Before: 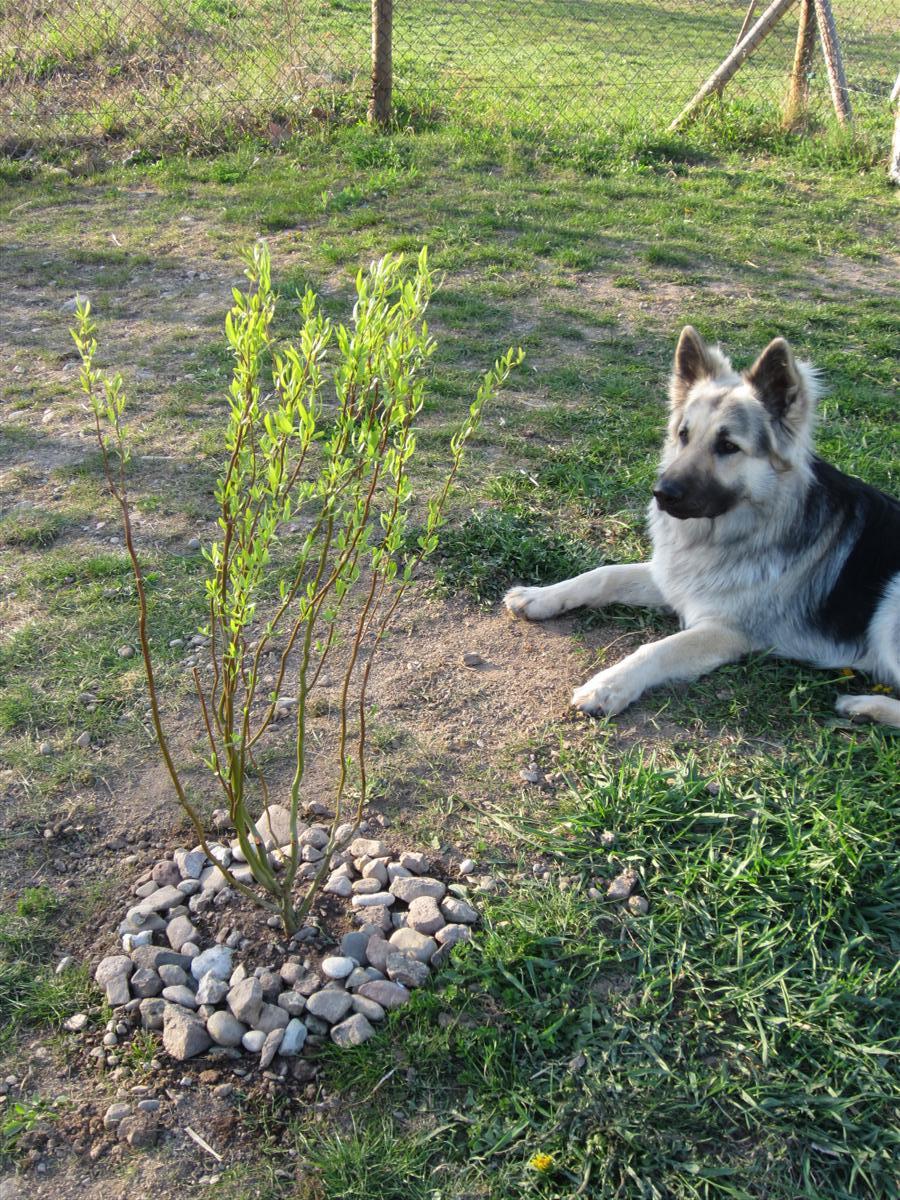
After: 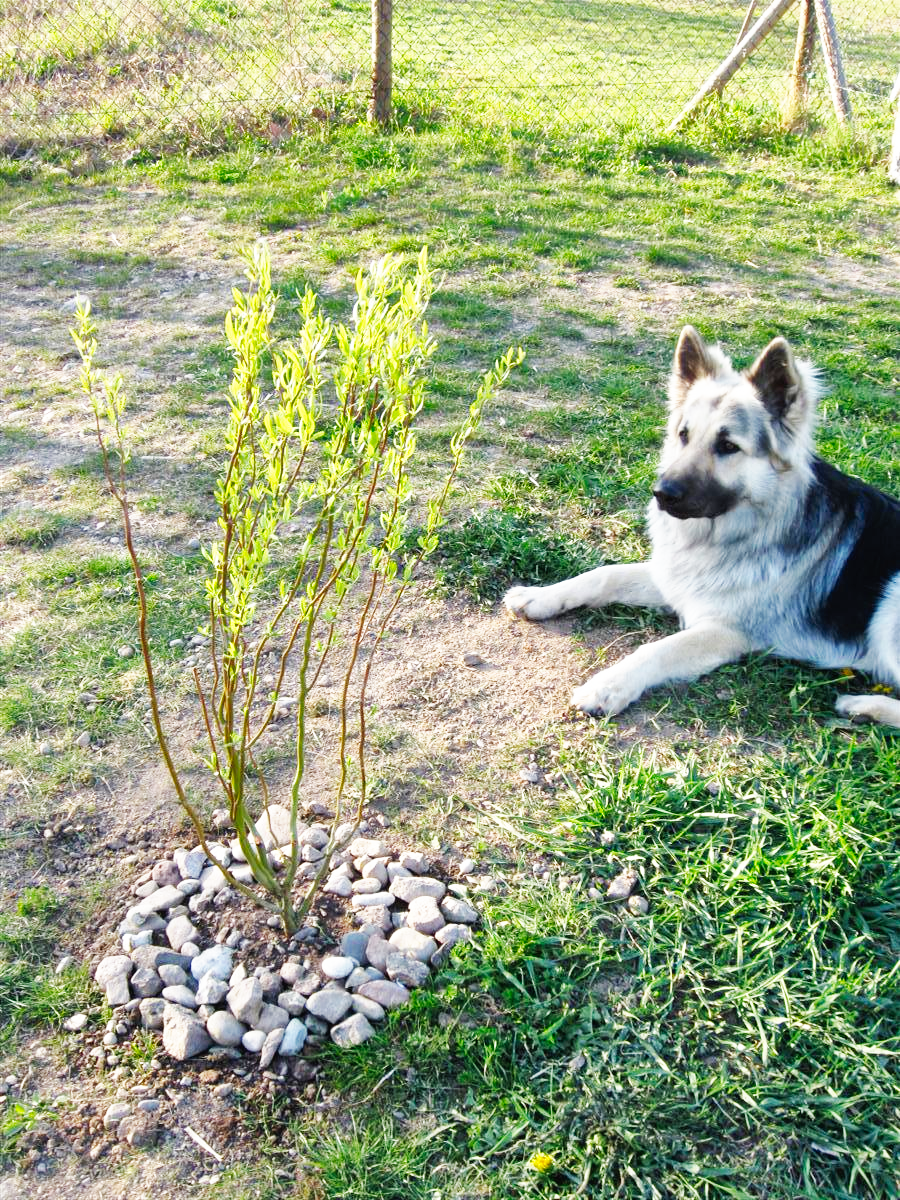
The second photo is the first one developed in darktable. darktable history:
shadows and highlights: on, module defaults
base curve: curves: ch0 [(0, 0) (0.007, 0.004) (0.027, 0.03) (0.046, 0.07) (0.207, 0.54) (0.442, 0.872) (0.673, 0.972) (1, 1)], preserve colors none
exposure: black level correction 0, exposure 0 EV, compensate exposure bias true, compensate highlight preservation false
